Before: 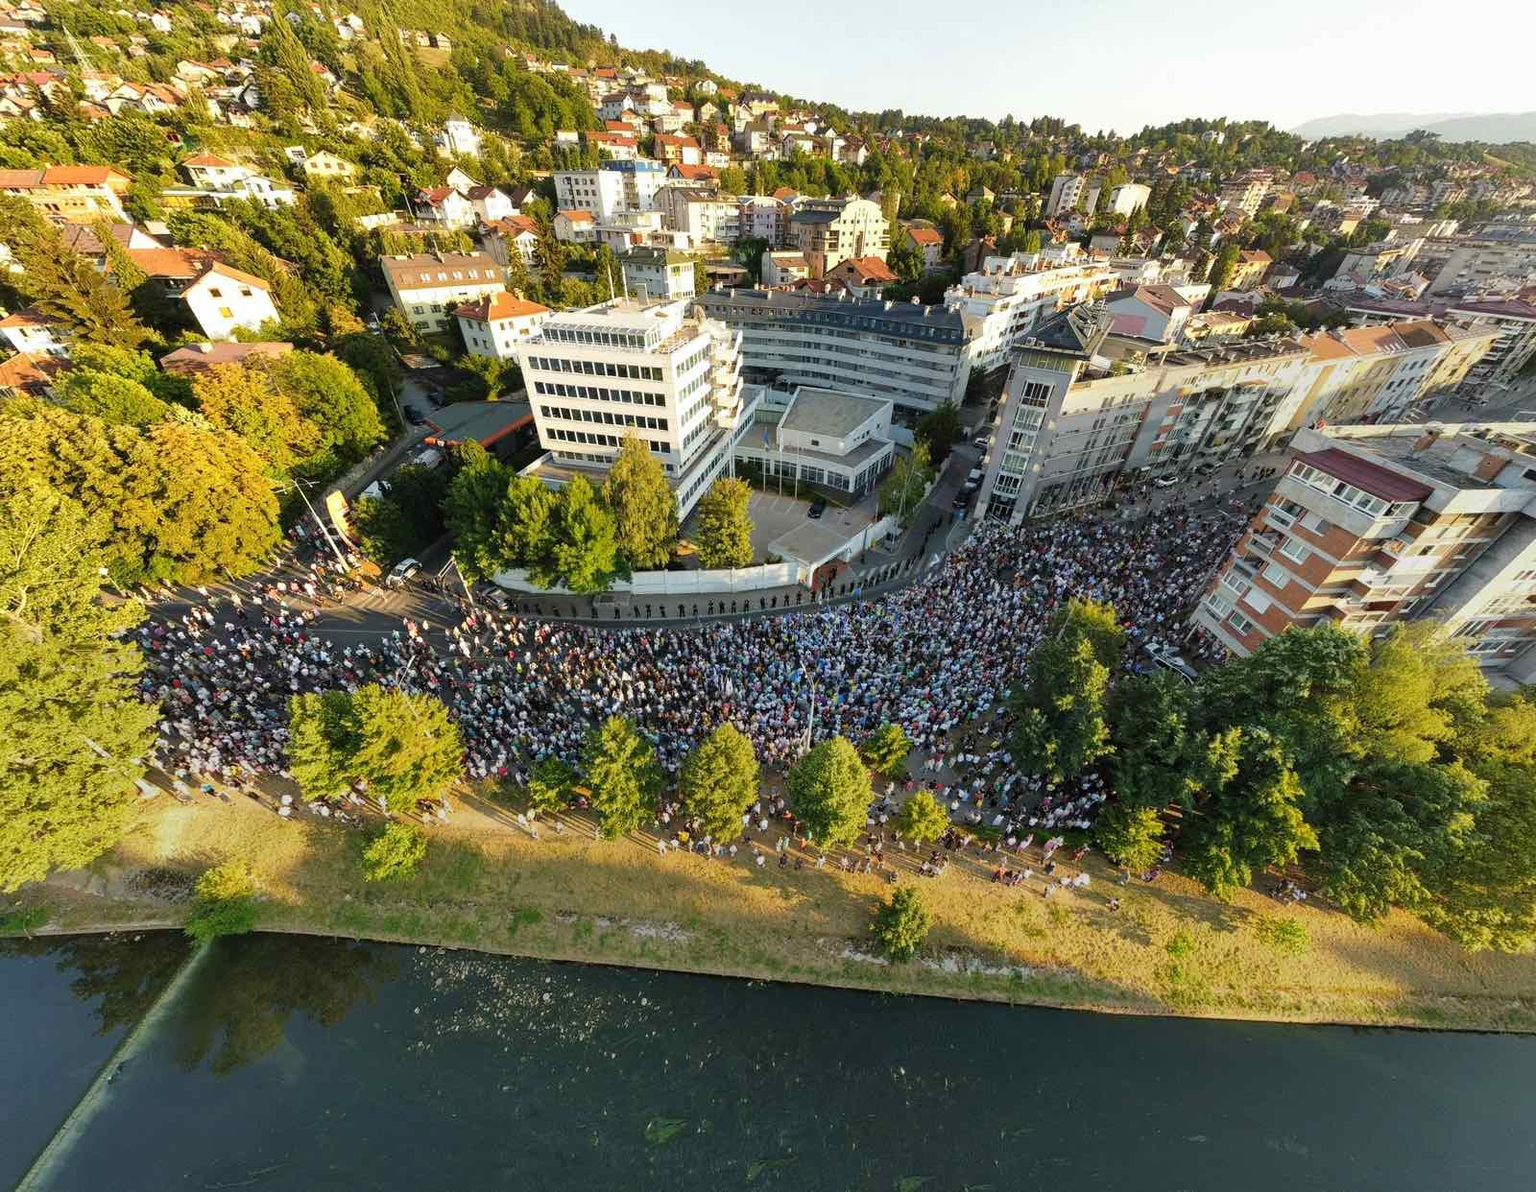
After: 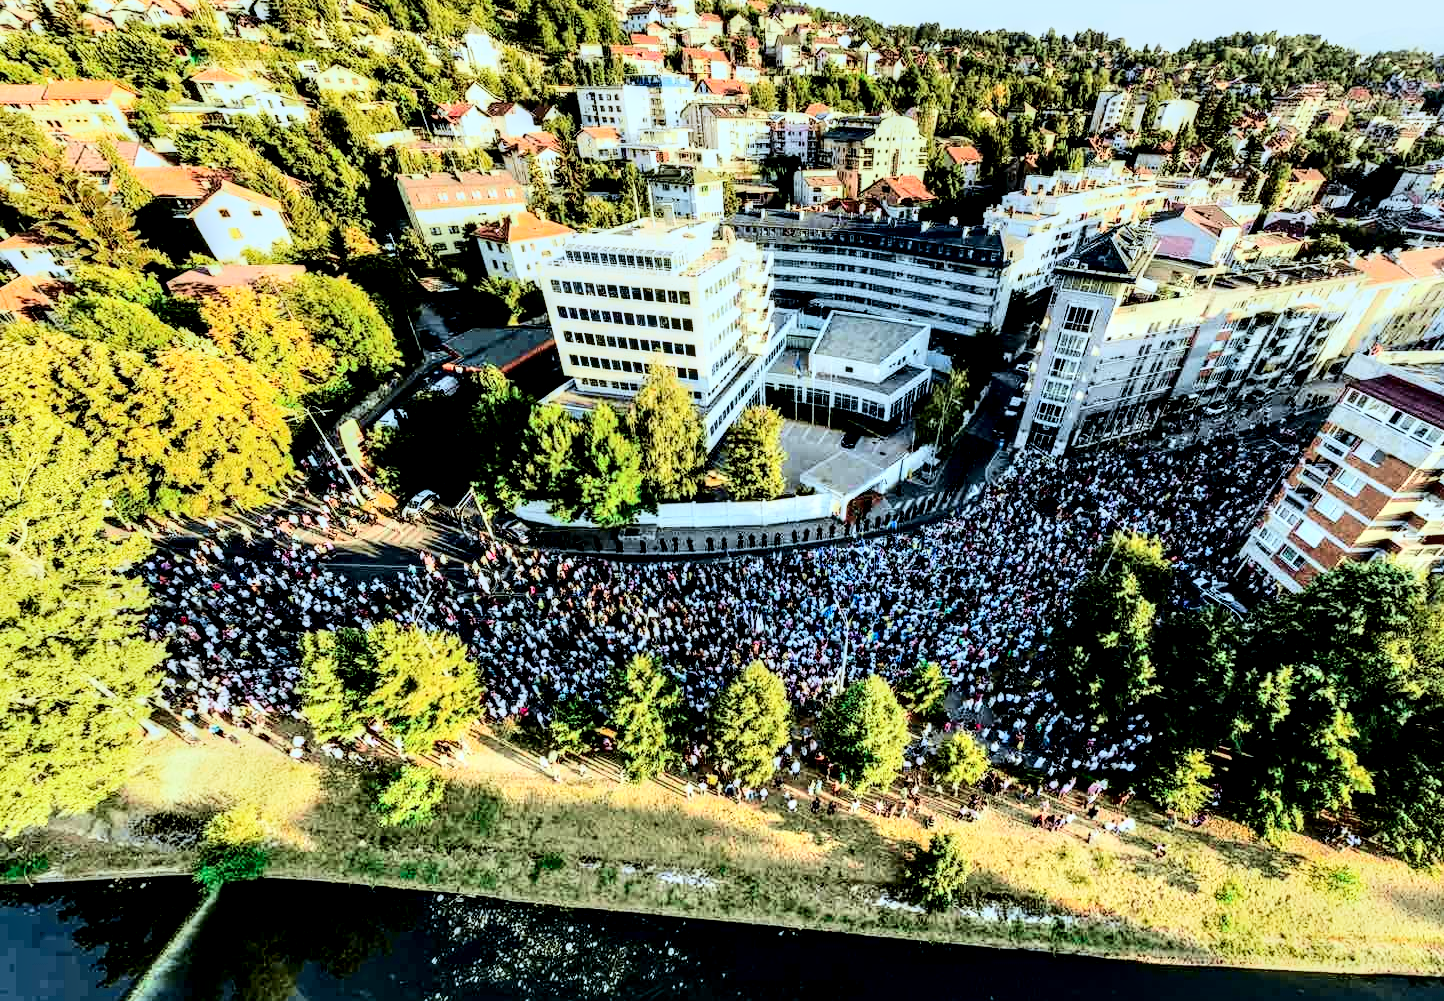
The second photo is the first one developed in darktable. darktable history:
crop: top 7.433%, right 9.741%, bottom 11.938%
tone curve: curves: ch0 [(0, 0) (0.049, 0.01) (0.154, 0.081) (0.491, 0.519) (0.748, 0.765) (1, 0.919)]; ch1 [(0, 0) (0.172, 0.123) (0.317, 0.272) (0.401, 0.422) (0.499, 0.497) (0.531, 0.54) (0.615, 0.603) (0.741, 0.783) (1, 1)]; ch2 [(0, 0) (0.411, 0.424) (0.483, 0.478) (0.544, 0.56) (0.686, 0.638) (1, 1)], color space Lab, independent channels, preserve colors none
local contrast: highlights 63%, shadows 53%, detail 168%, midtone range 0.516
contrast brightness saturation: contrast 0.096, brightness -0.26, saturation 0.136
color calibration: gray › normalize channels true, illuminant F (fluorescent), F source F9 (Cool White Deluxe 4150 K) – high CRI, x 0.375, y 0.373, temperature 4159.89 K, gamut compression 0.016
base curve: curves: ch0 [(0, 0) (0, 0) (0.002, 0.001) (0.008, 0.003) (0.019, 0.011) (0.037, 0.037) (0.064, 0.11) (0.102, 0.232) (0.152, 0.379) (0.216, 0.524) (0.296, 0.665) (0.394, 0.789) (0.512, 0.881) (0.651, 0.945) (0.813, 0.986) (1, 1)]
